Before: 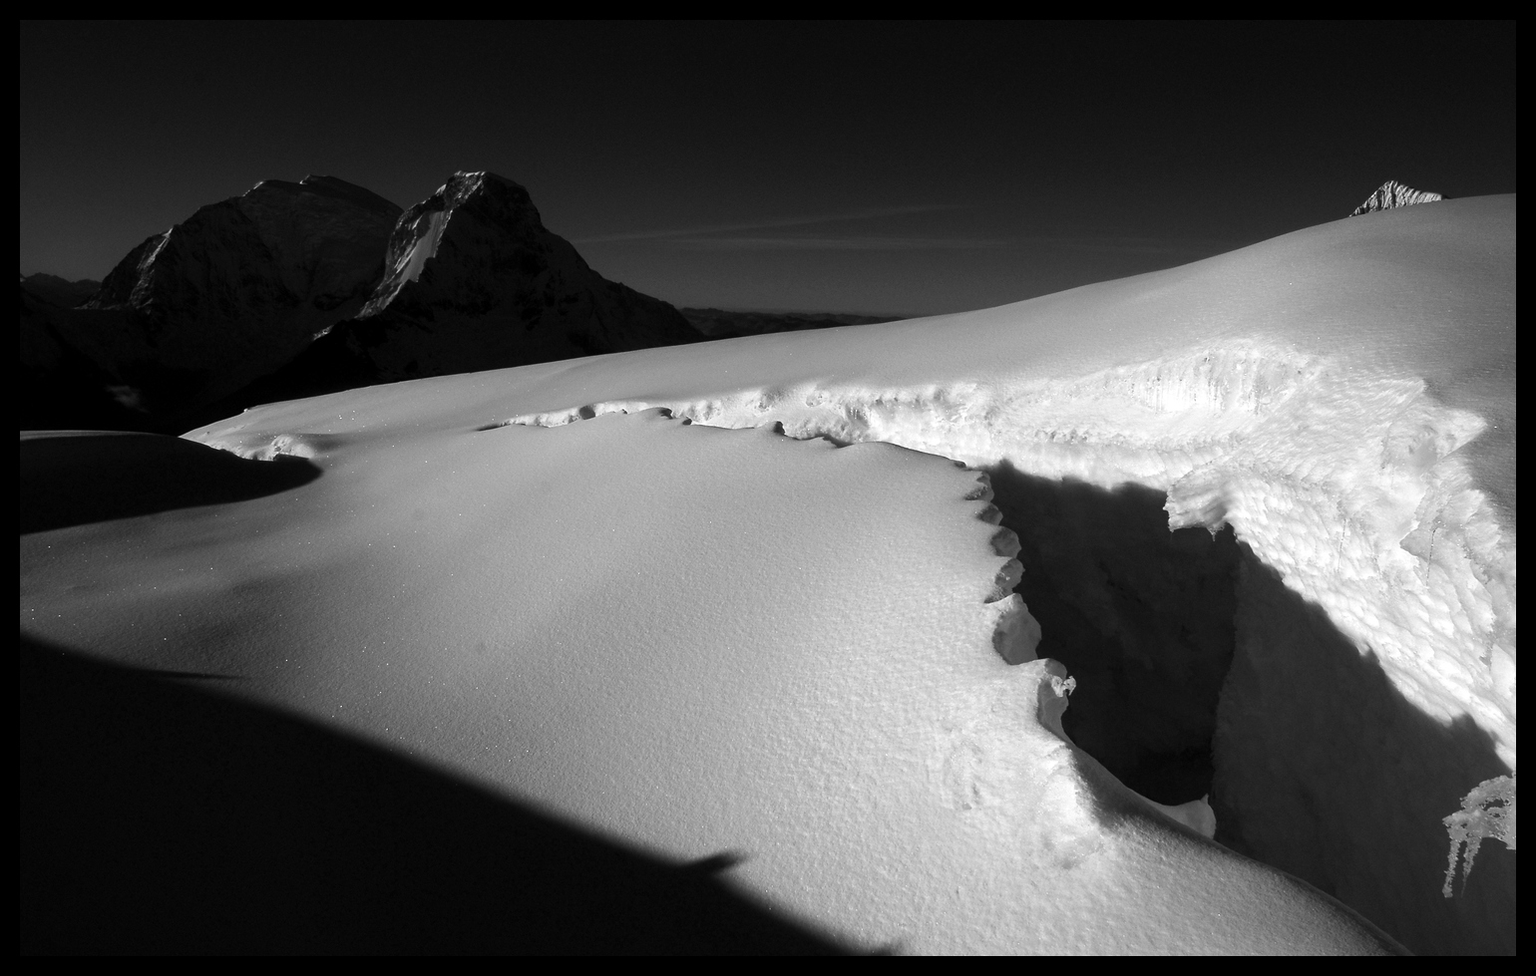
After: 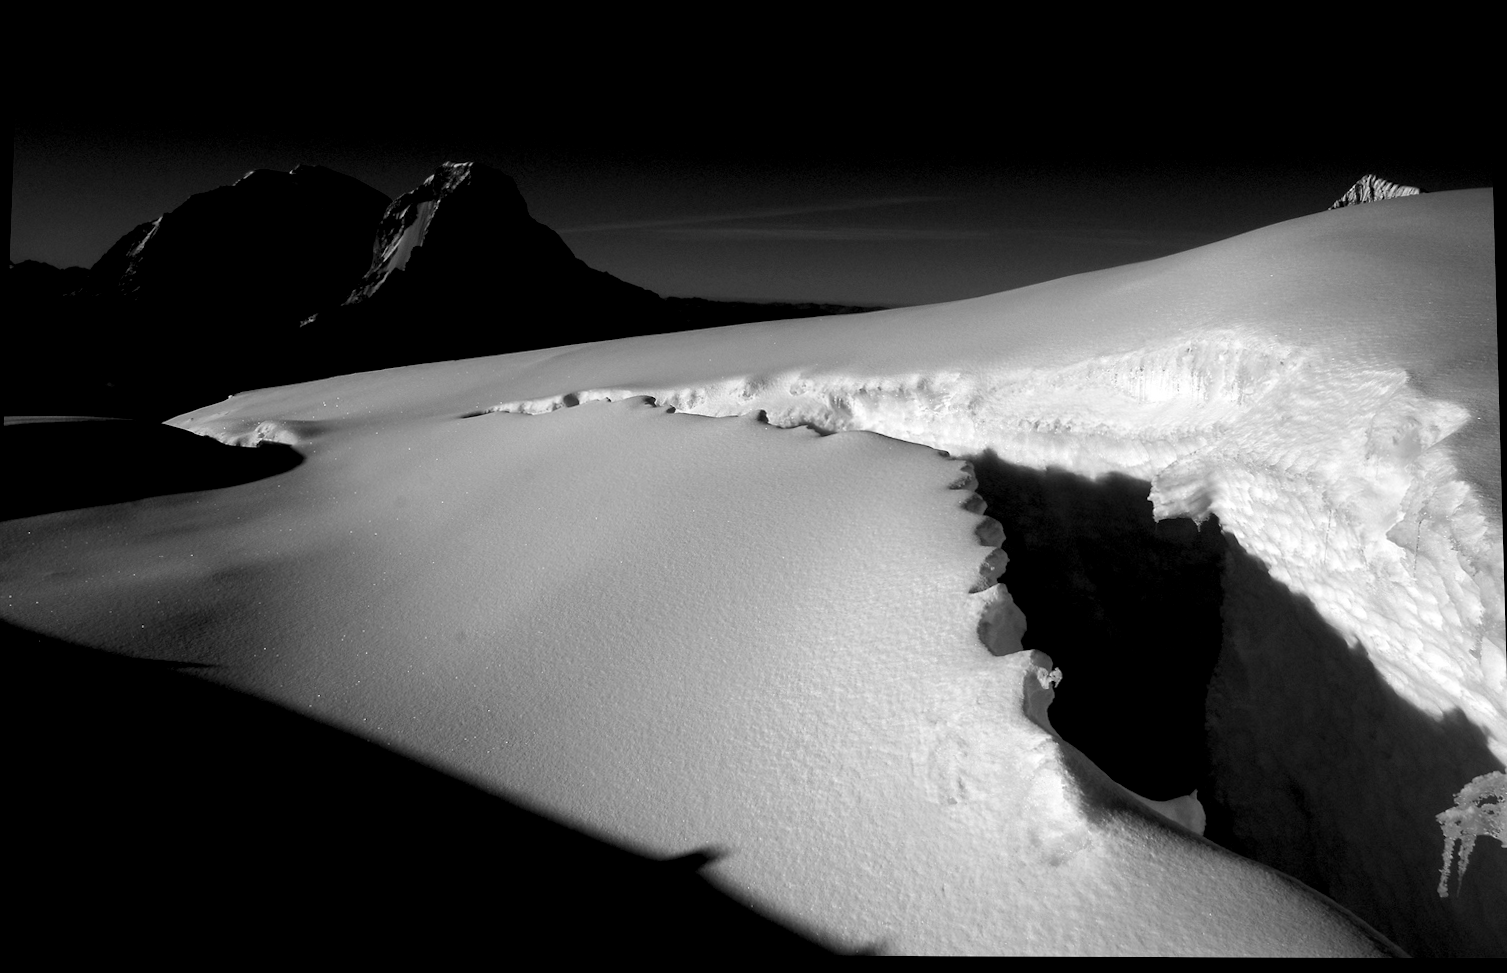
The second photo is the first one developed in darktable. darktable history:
rotate and perspective: rotation 0.226°, lens shift (vertical) -0.042, crop left 0.023, crop right 0.982, crop top 0.006, crop bottom 0.994
exposure: black level correction 0.012, compensate highlight preservation false
